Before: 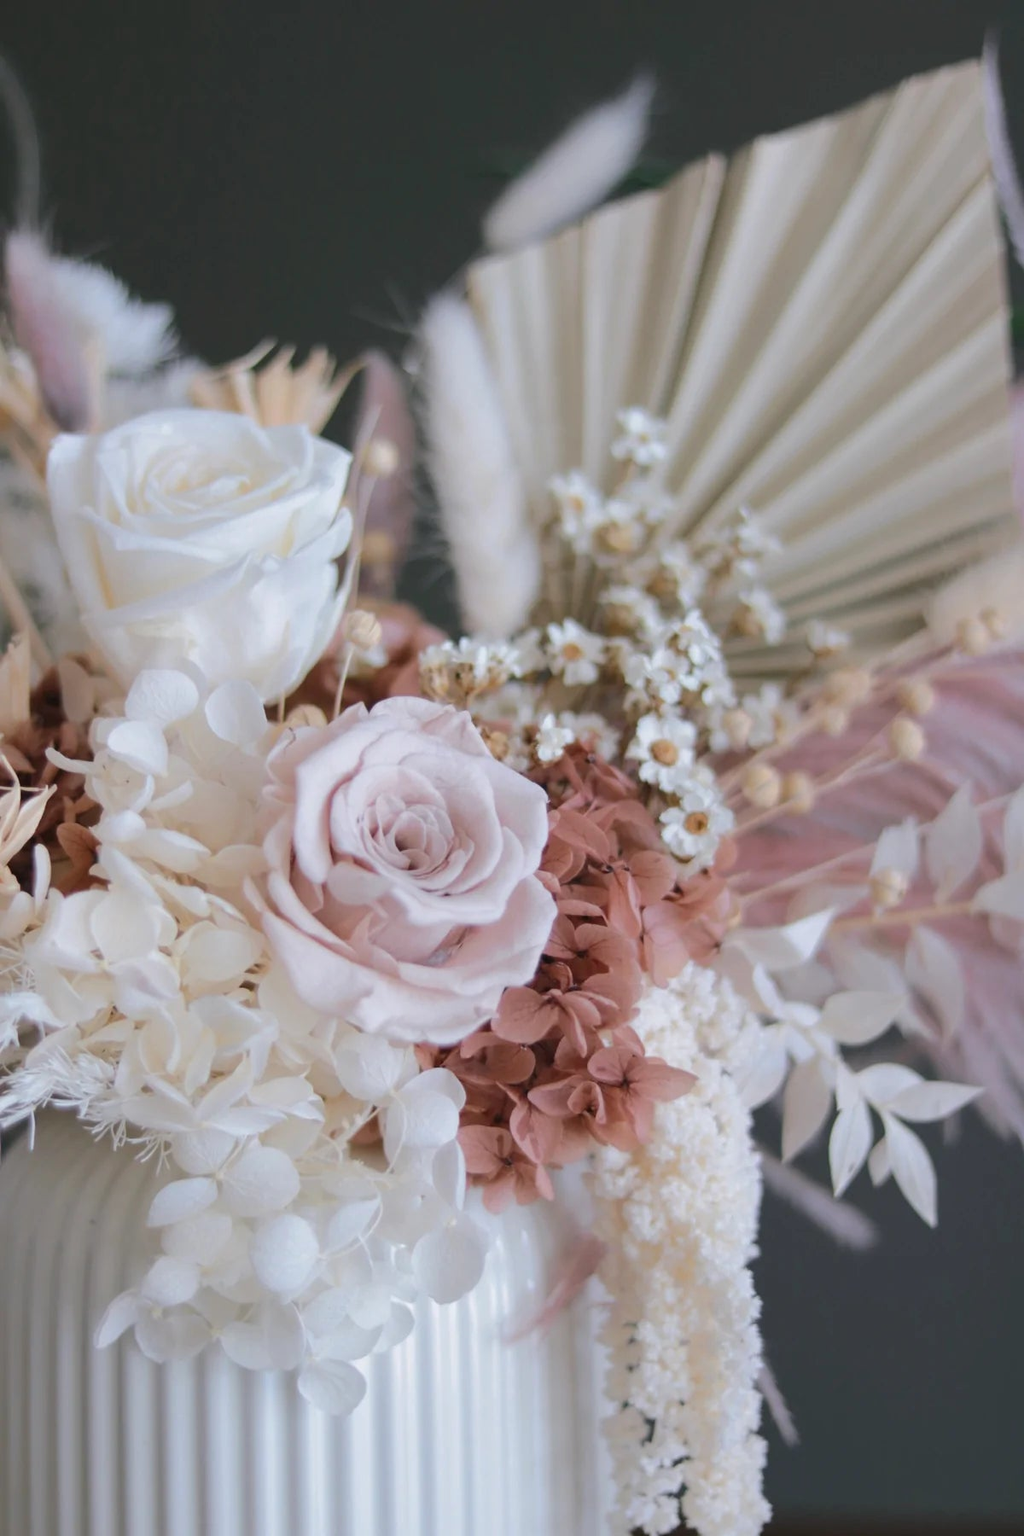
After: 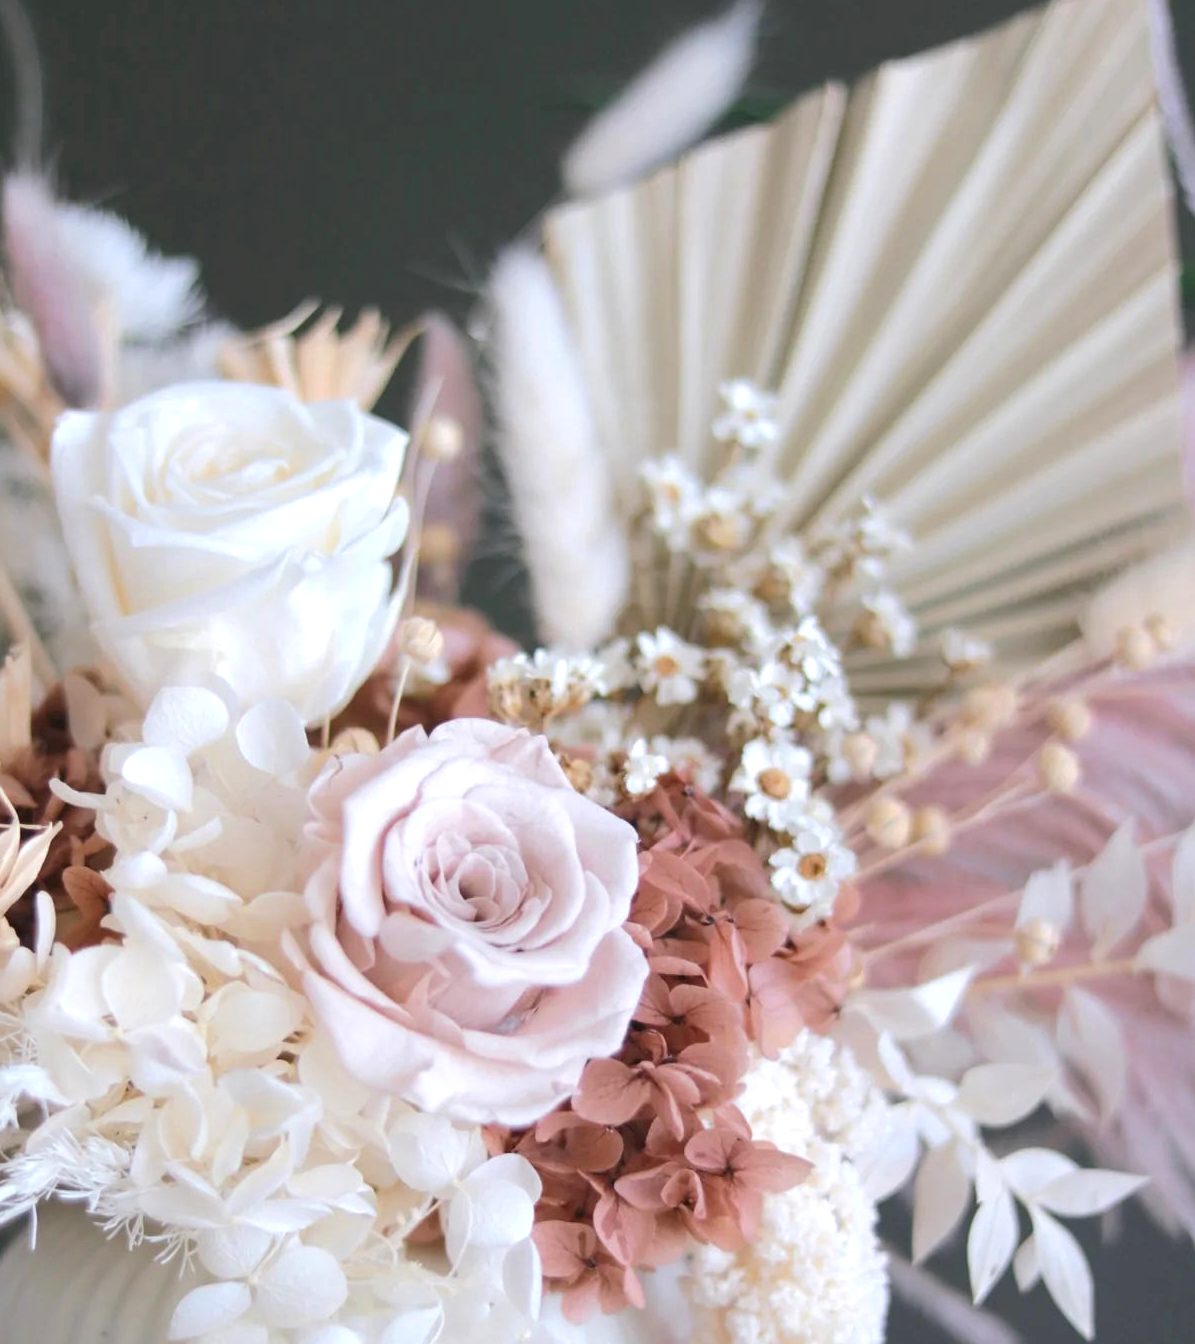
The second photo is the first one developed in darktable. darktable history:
crop: left 0.387%, top 5.469%, bottom 19.809%
exposure: exposure 0.6 EV, compensate highlight preservation false
